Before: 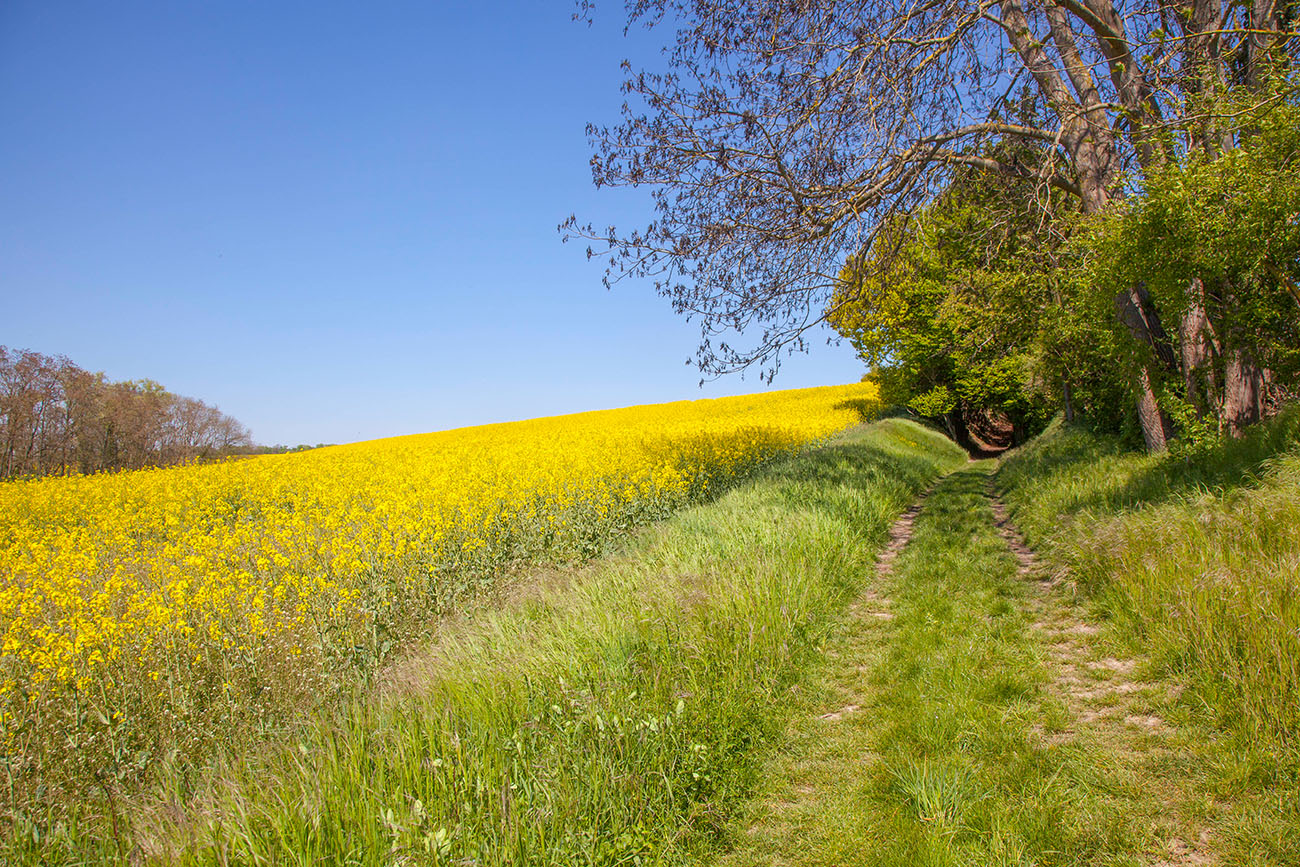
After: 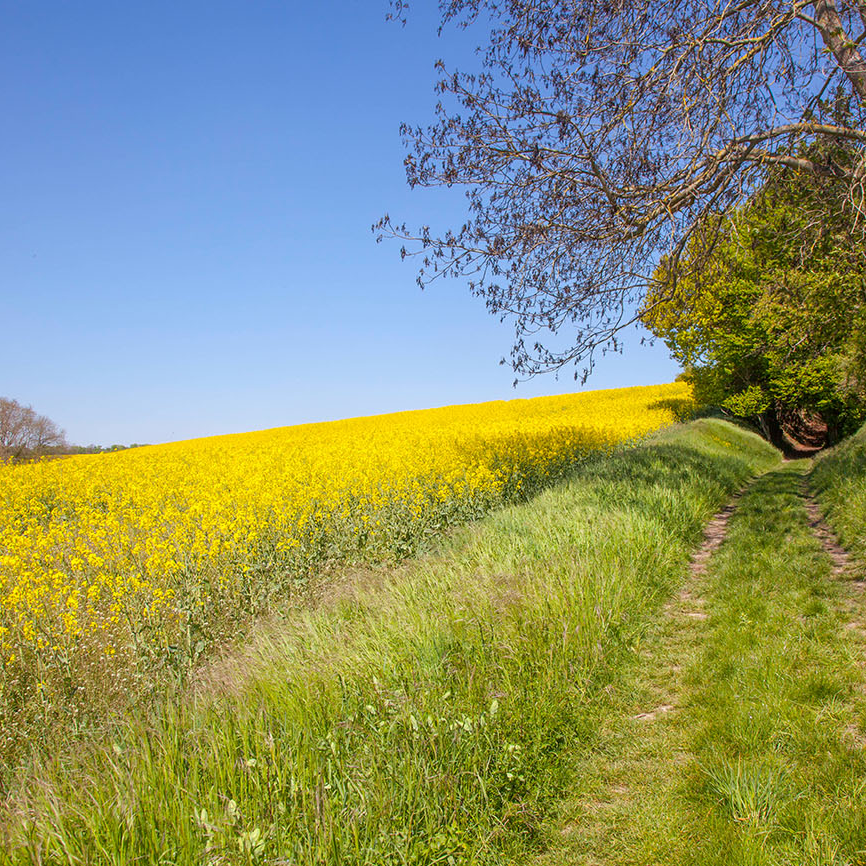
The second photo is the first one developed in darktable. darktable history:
crop and rotate: left 14.382%, right 18.975%
